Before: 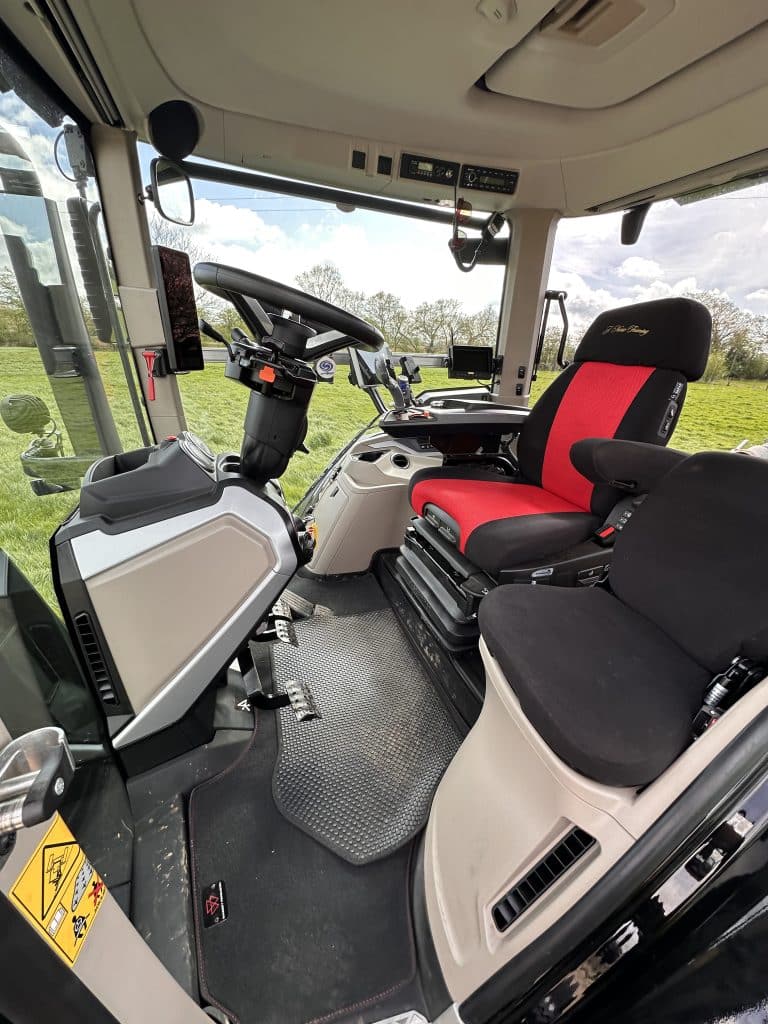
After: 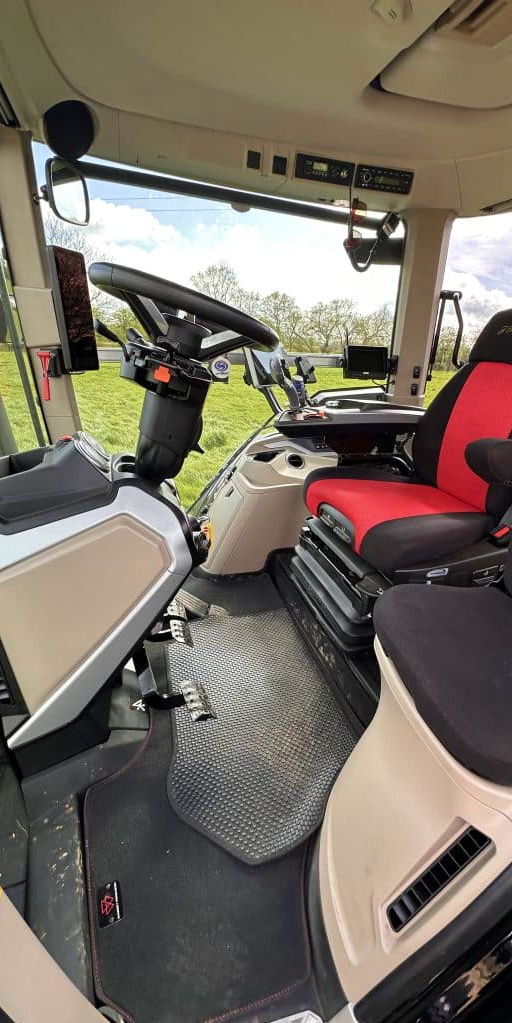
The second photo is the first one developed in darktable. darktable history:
crop and rotate: left 13.729%, right 19.513%
velvia: strength 44.5%
